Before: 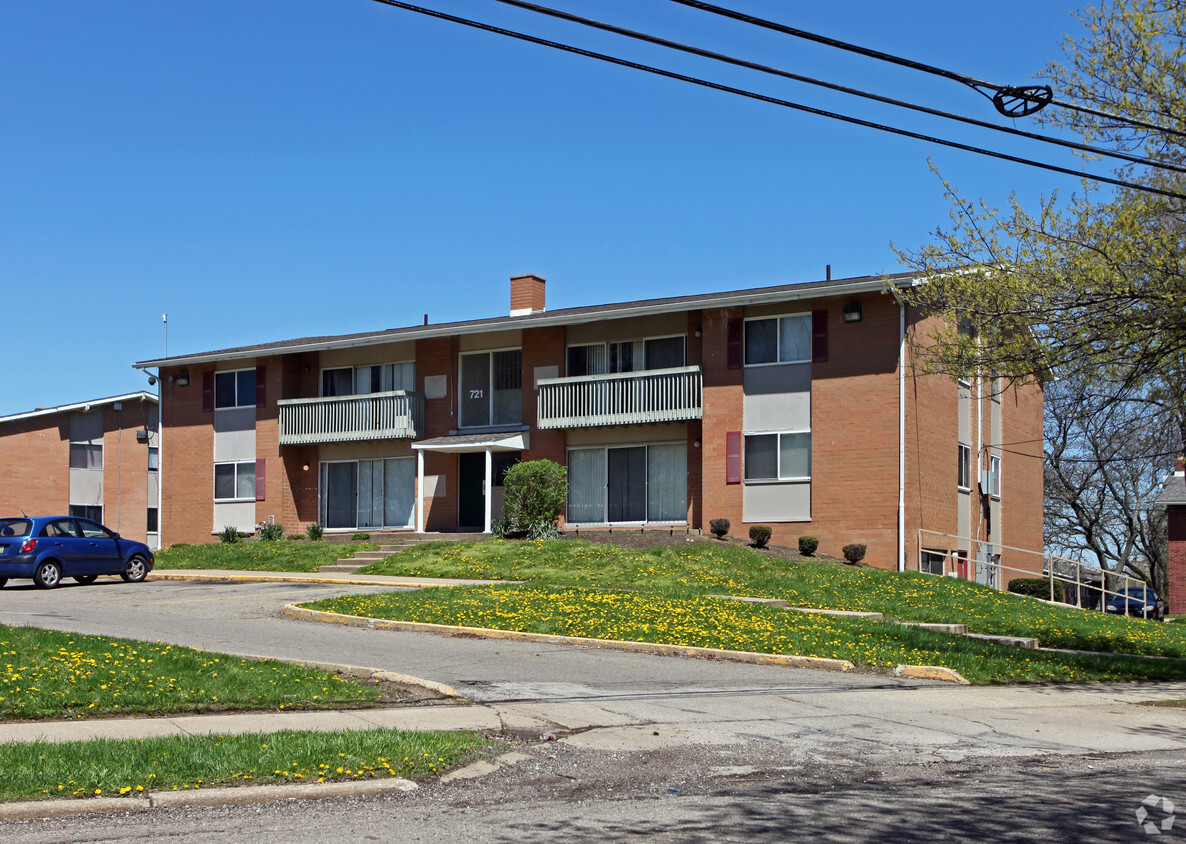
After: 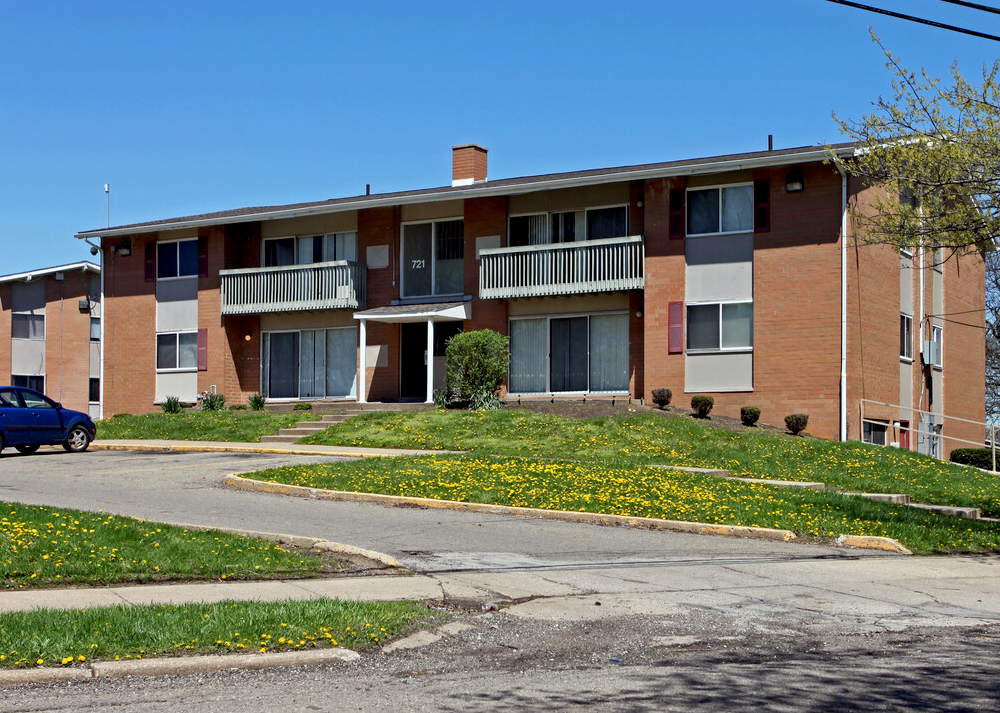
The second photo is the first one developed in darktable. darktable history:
exposure: black level correction 0.007, compensate exposure bias true, compensate highlight preservation false
crop and rotate: left 4.937%, top 15.503%, right 10.713%
